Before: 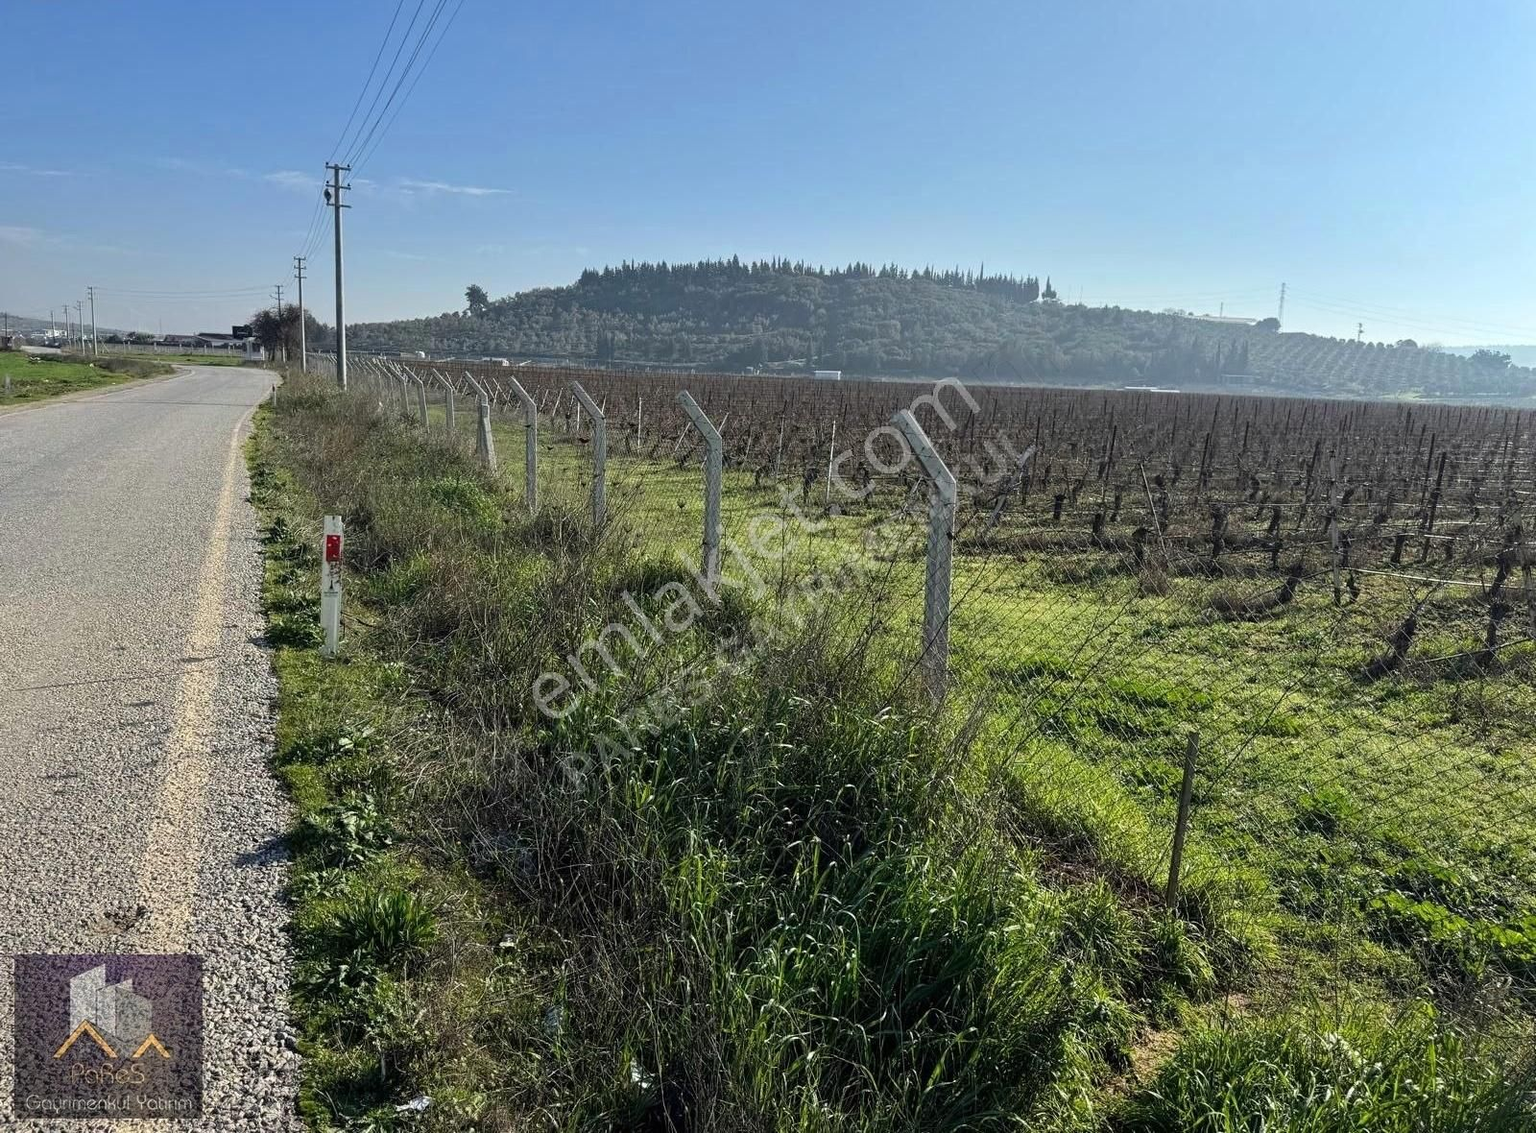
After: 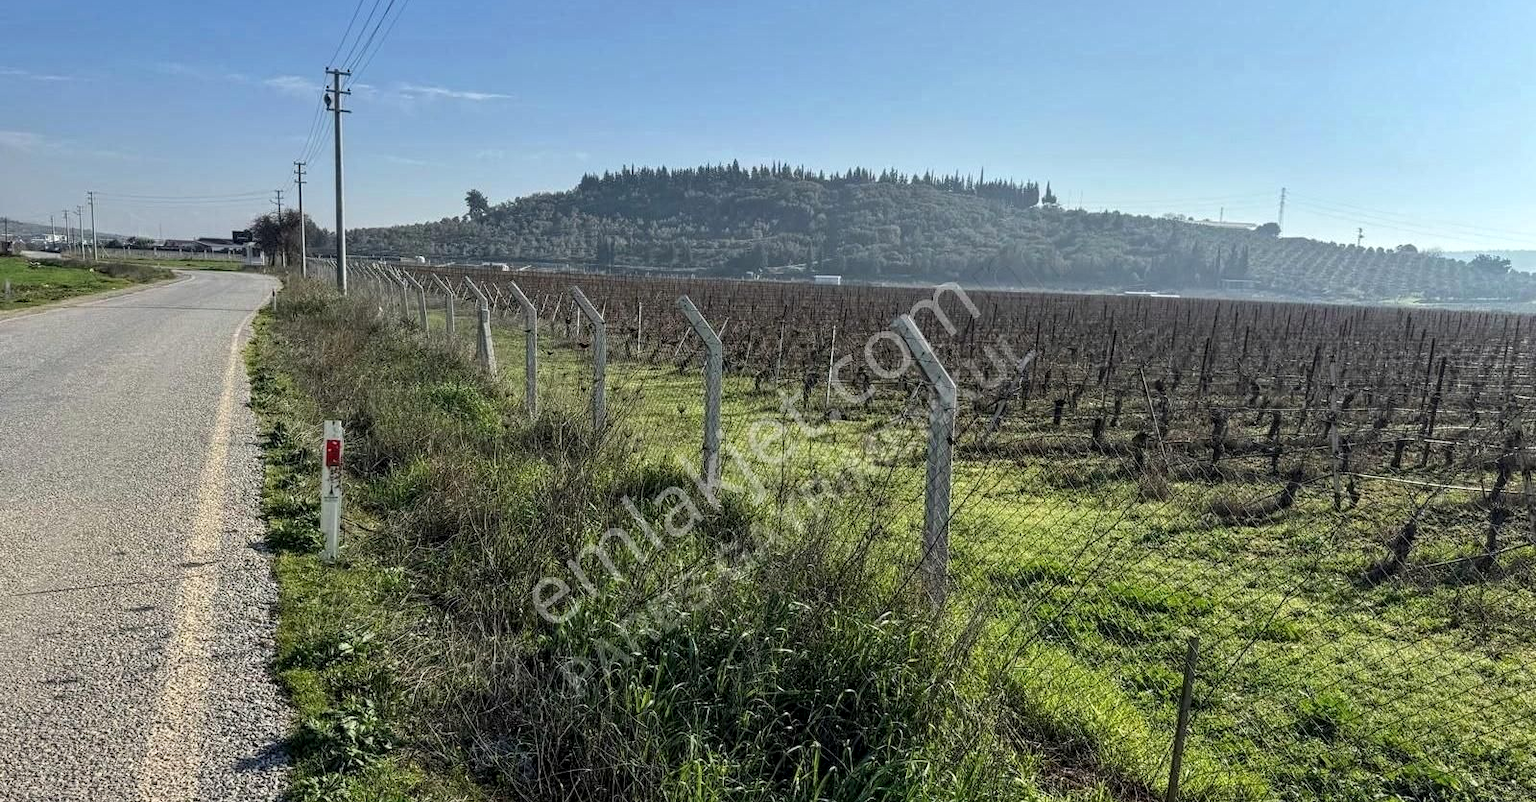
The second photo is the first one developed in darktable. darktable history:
local contrast: on, module defaults
crop and rotate: top 8.442%, bottom 20.654%
